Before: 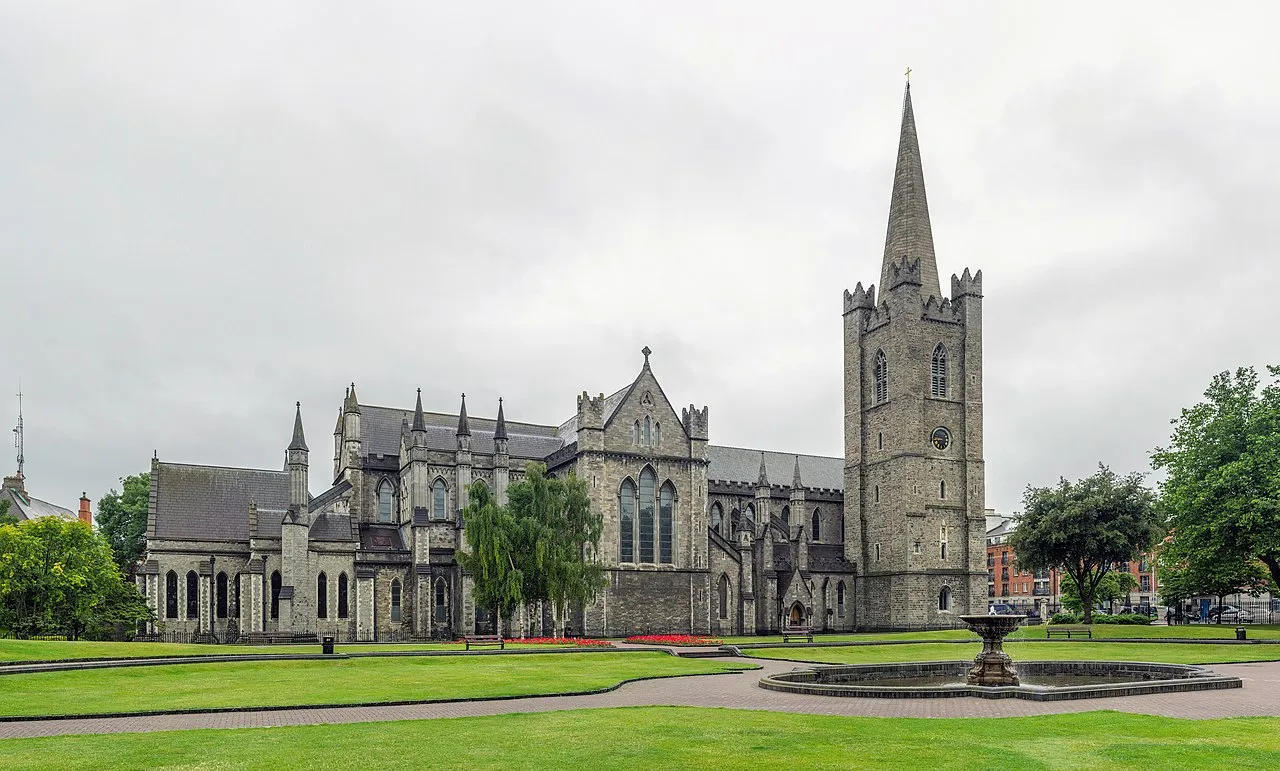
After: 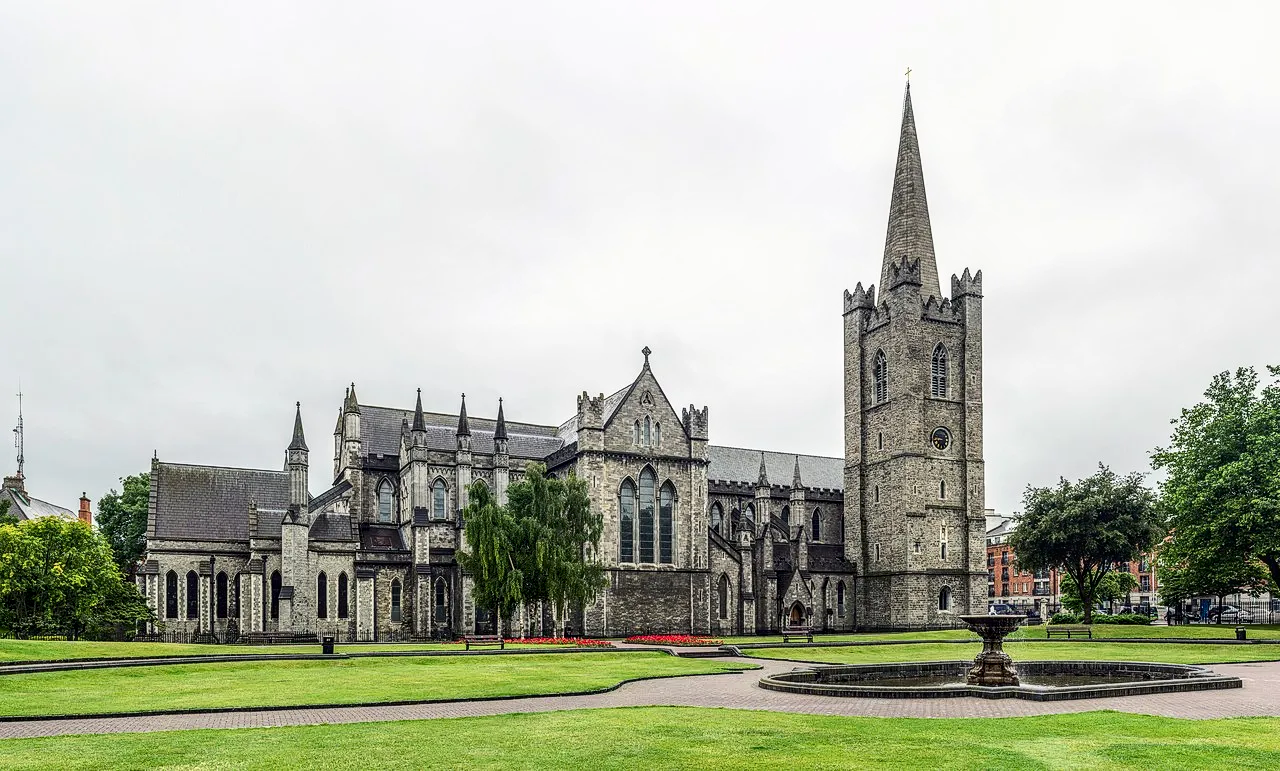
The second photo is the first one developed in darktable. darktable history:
local contrast: on, module defaults
contrast brightness saturation: contrast 0.28
